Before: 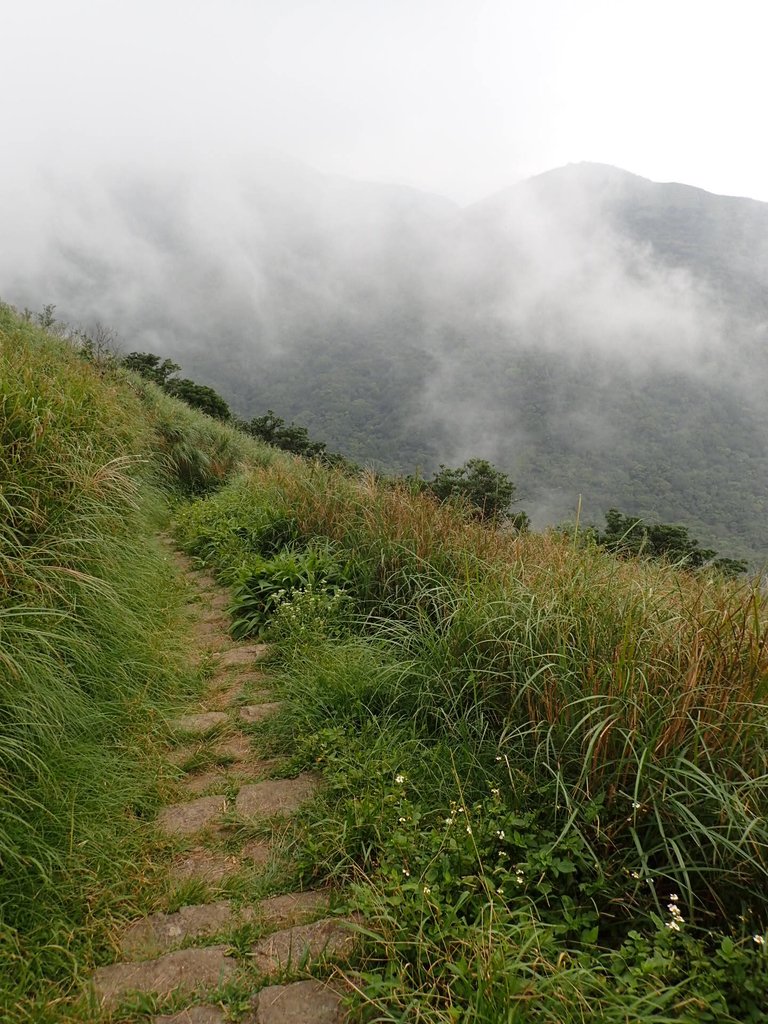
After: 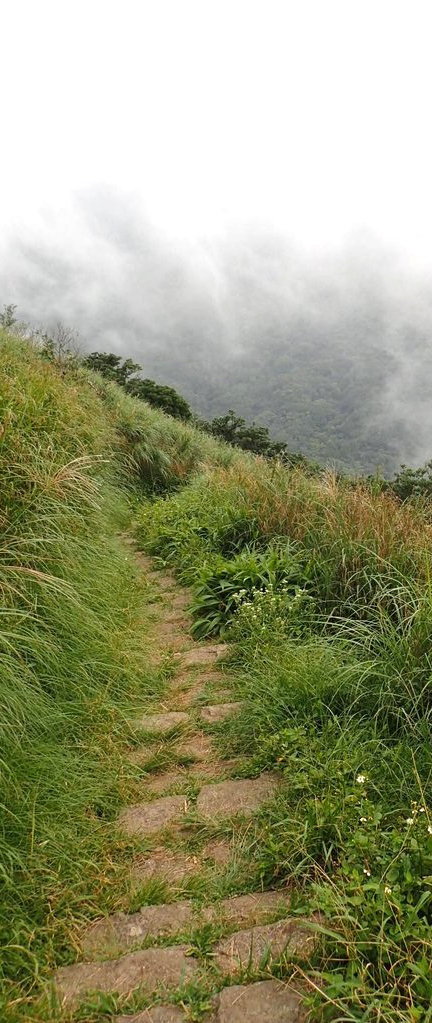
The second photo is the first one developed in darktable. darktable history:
exposure: exposure 0.574 EV, compensate highlight preservation false
crop: left 5.114%, right 38.589%
